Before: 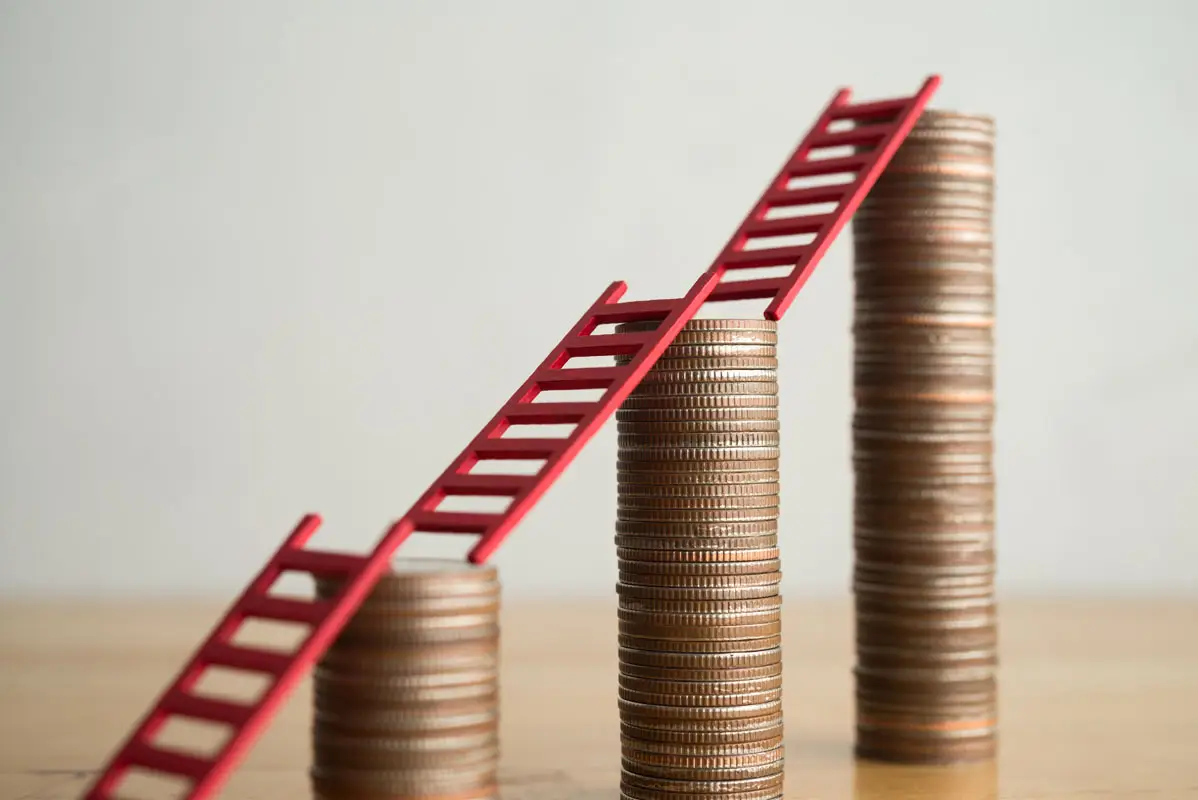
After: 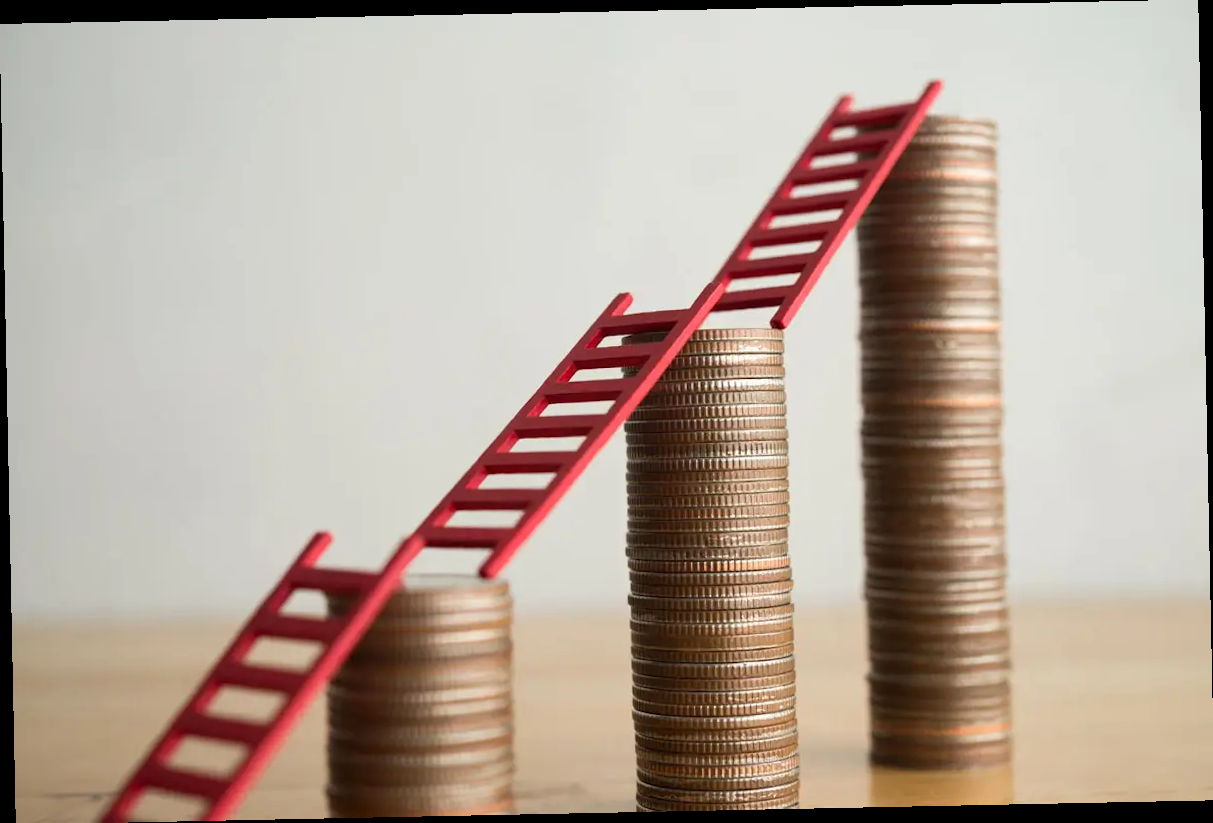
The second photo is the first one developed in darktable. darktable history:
rotate and perspective: rotation -1.17°, automatic cropping off
